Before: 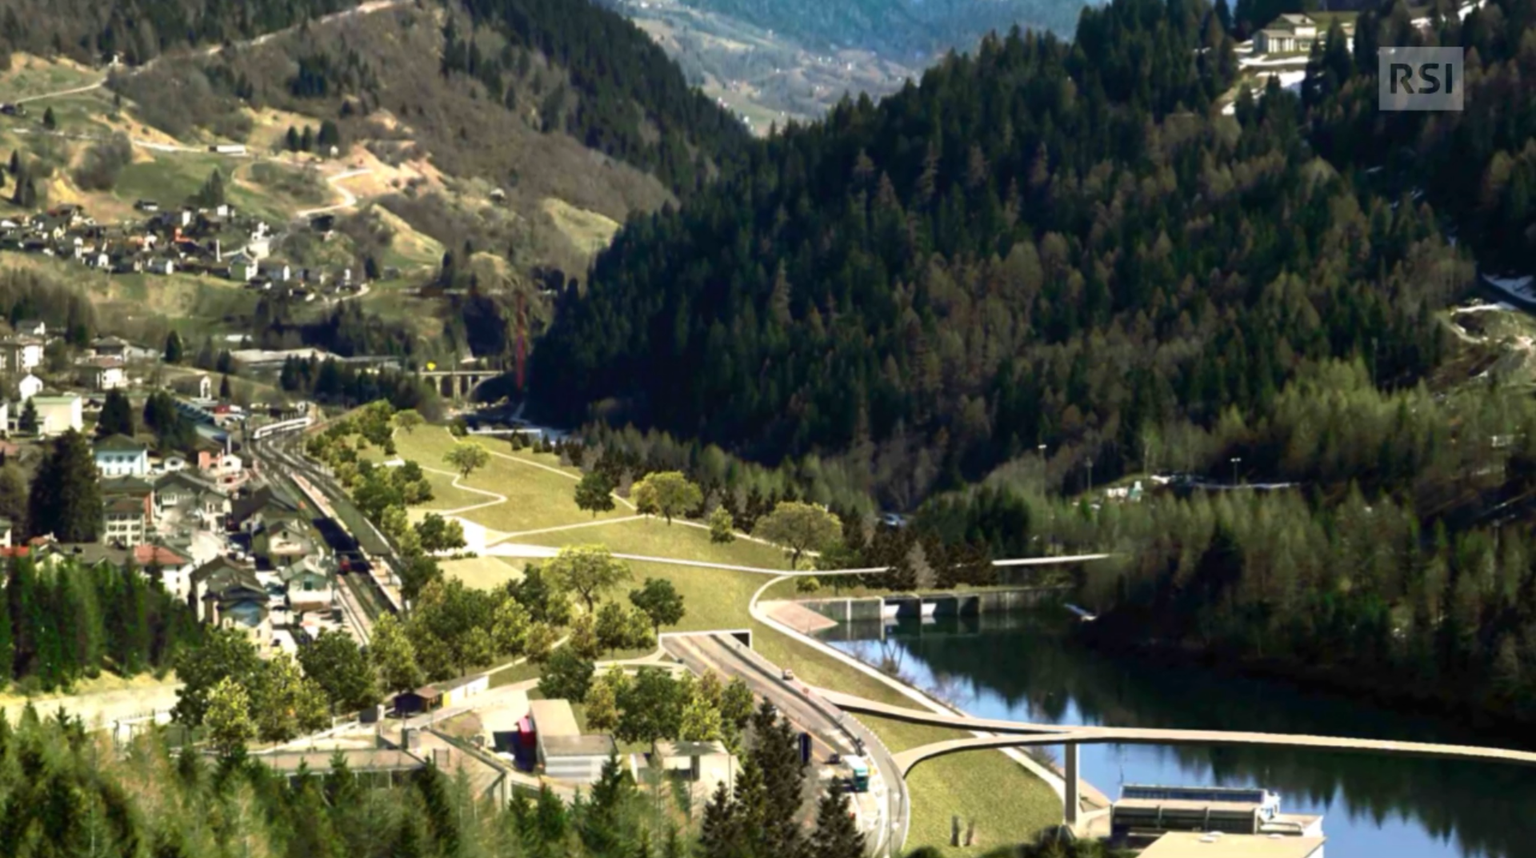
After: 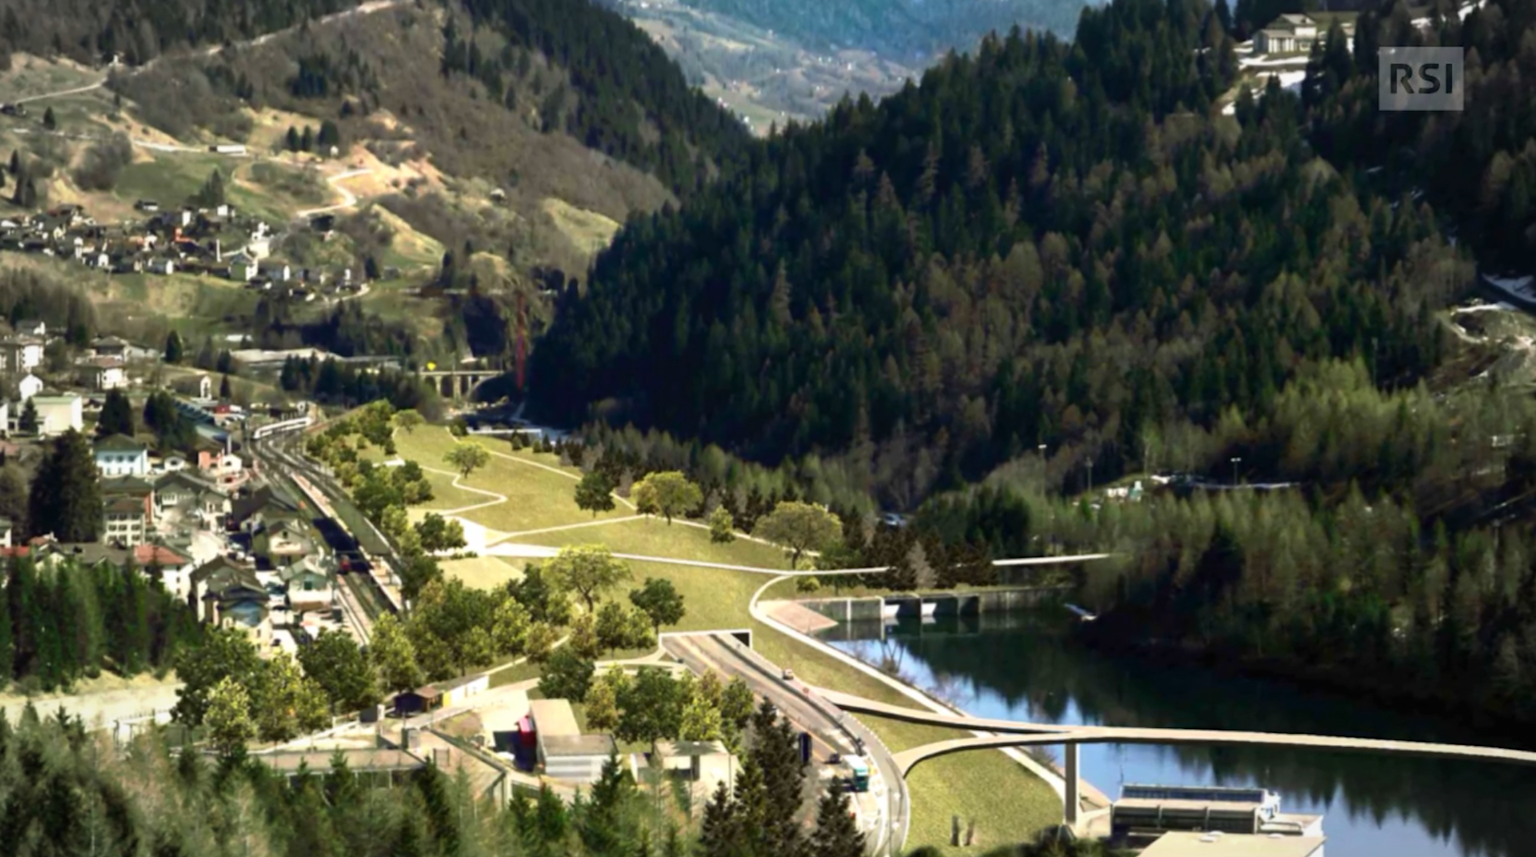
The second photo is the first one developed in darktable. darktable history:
vignetting: fall-off start 78.82%, brightness -0.203, width/height ratio 1.326
